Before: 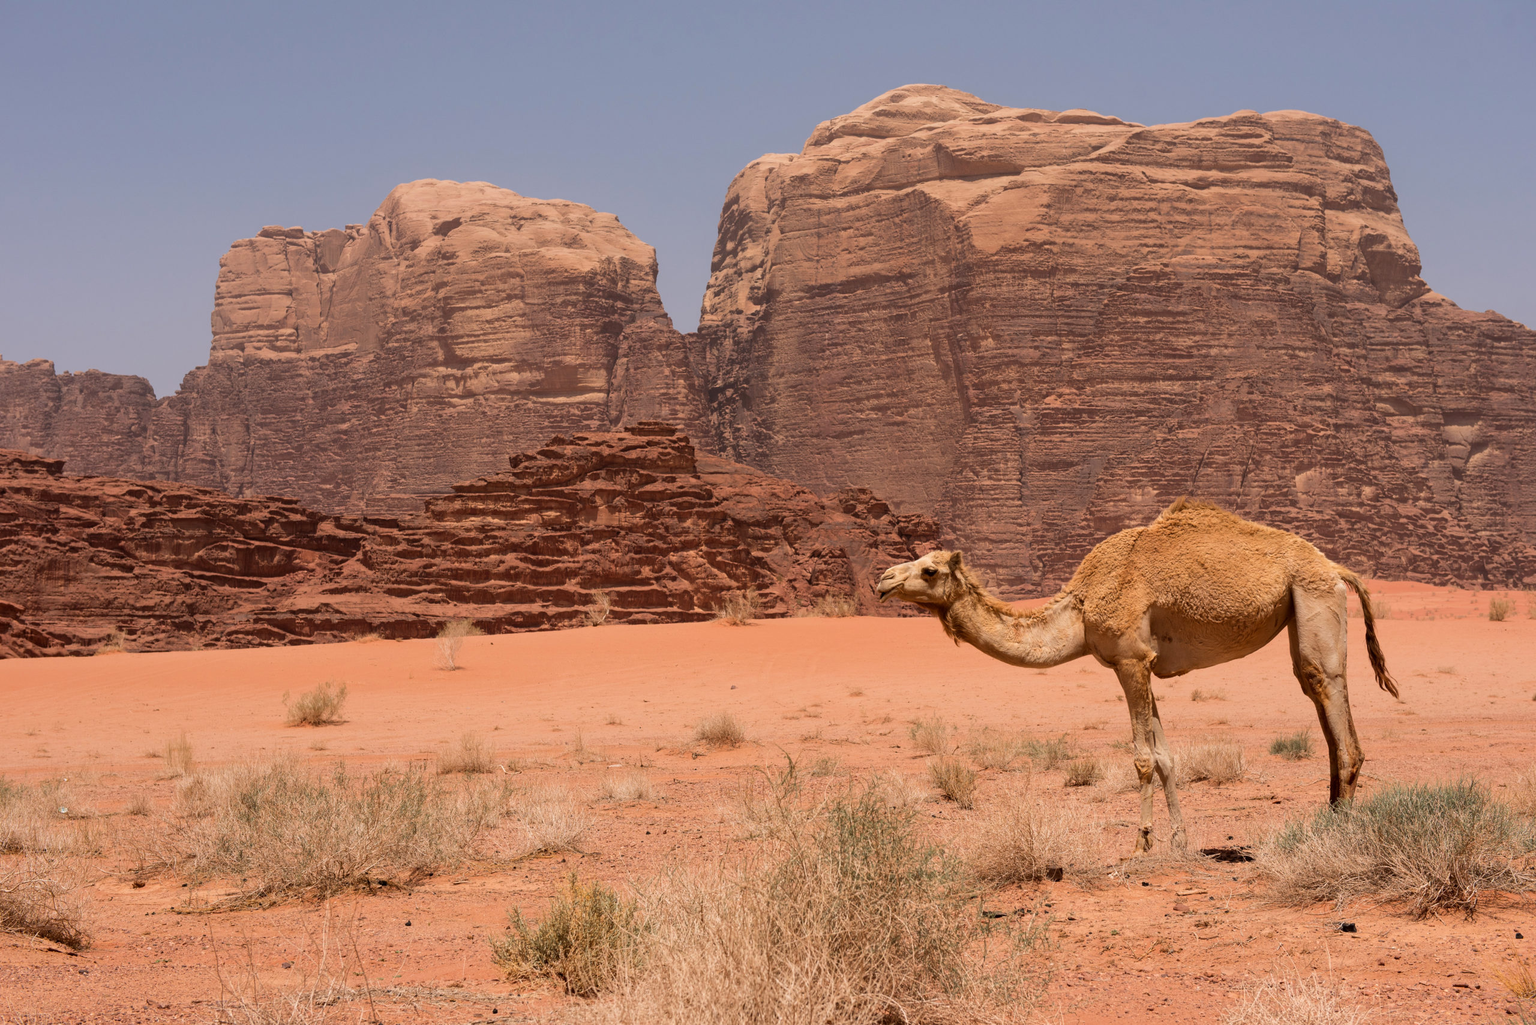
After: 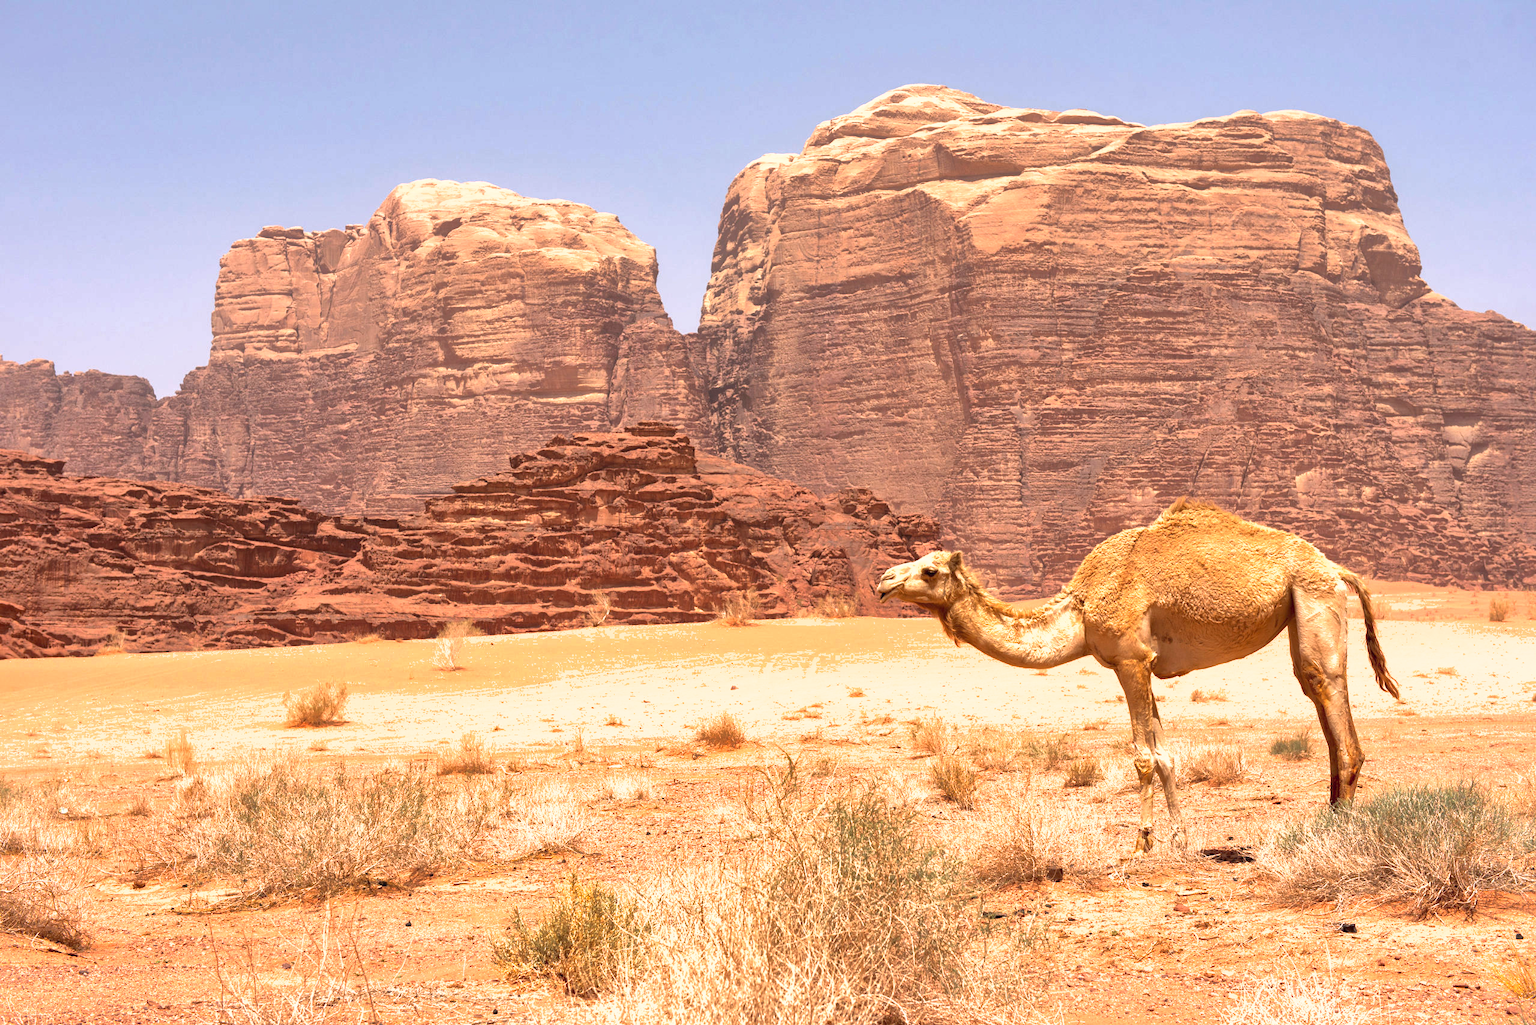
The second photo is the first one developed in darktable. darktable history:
exposure: black level correction 0, exposure 1.2 EV, compensate highlight preservation false
shadows and highlights: on, module defaults
